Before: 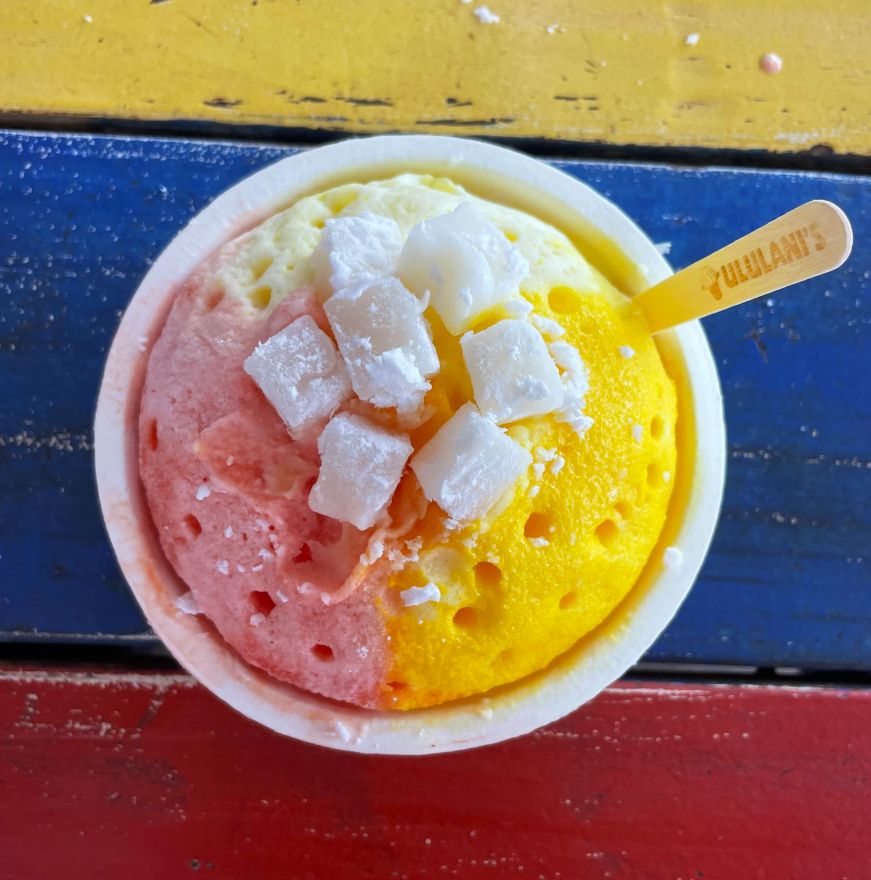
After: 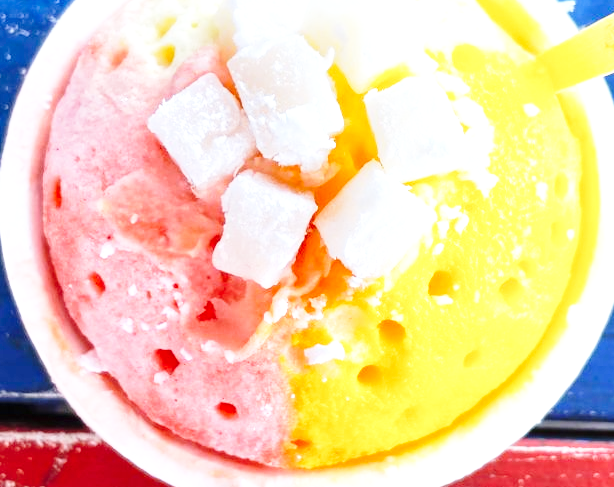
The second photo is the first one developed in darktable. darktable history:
crop: left 11.123%, top 27.61%, right 18.3%, bottom 17.034%
base curve: curves: ch0 [(0, 0) (0.028, 0.03) (0.121, 0.232) (0.46, 0.748) (0.859, 0.968) (1, 1)], preserve colors none
exposure: black level correction 0, exposure 0.9 EV, compensate highlight preservation false
